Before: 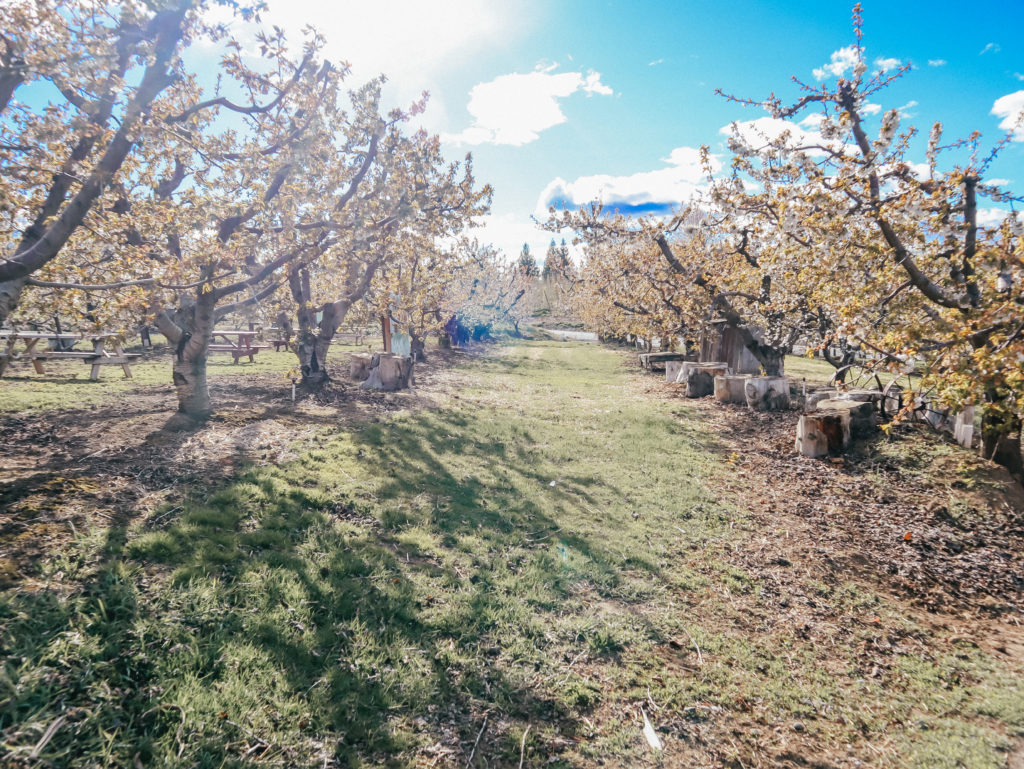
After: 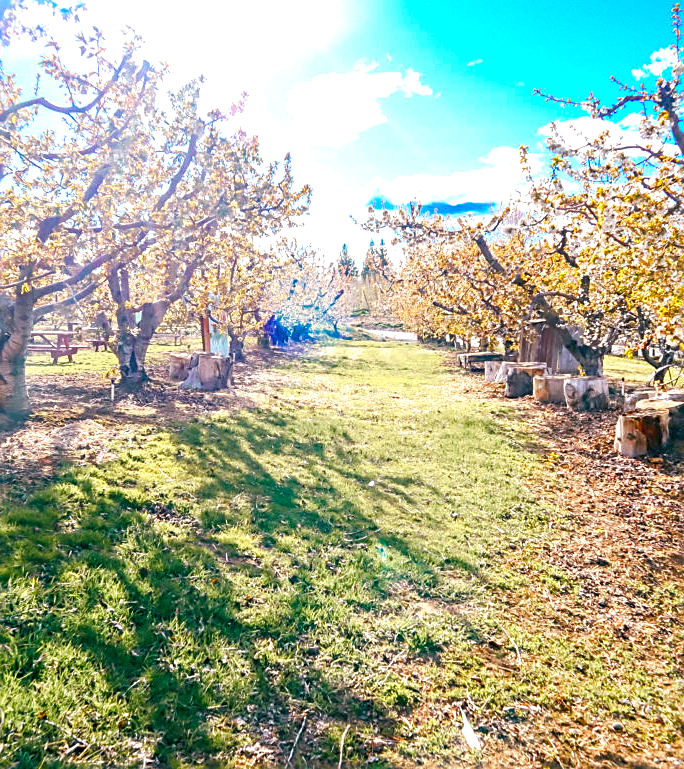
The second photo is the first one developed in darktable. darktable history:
crop and rotate: left 17.732%, right 15.423%
color balance rgb: linear chroma grading › global chroma 25%, perceptual saturation grading › global saturation 45%, perceptual saturation grading › highlights -50%, perceptual saturation grading › shadows 30%, perceptual brilliance grading › global brilliance 18%, global vibrance 40%
sharpen: on, module defaults
